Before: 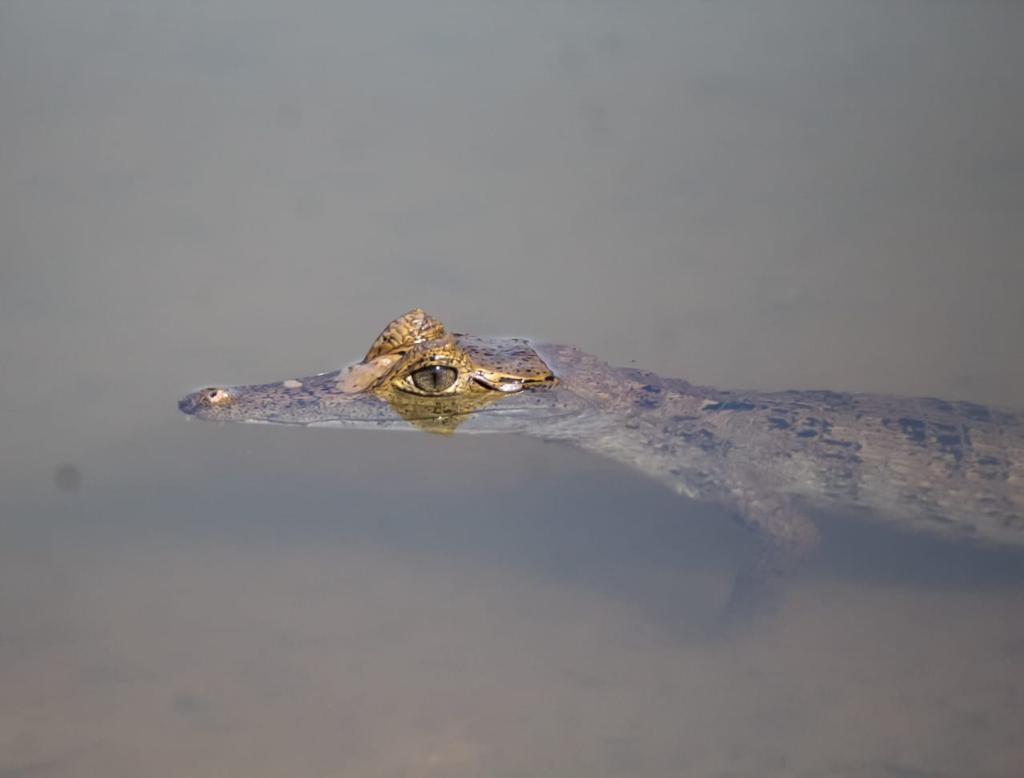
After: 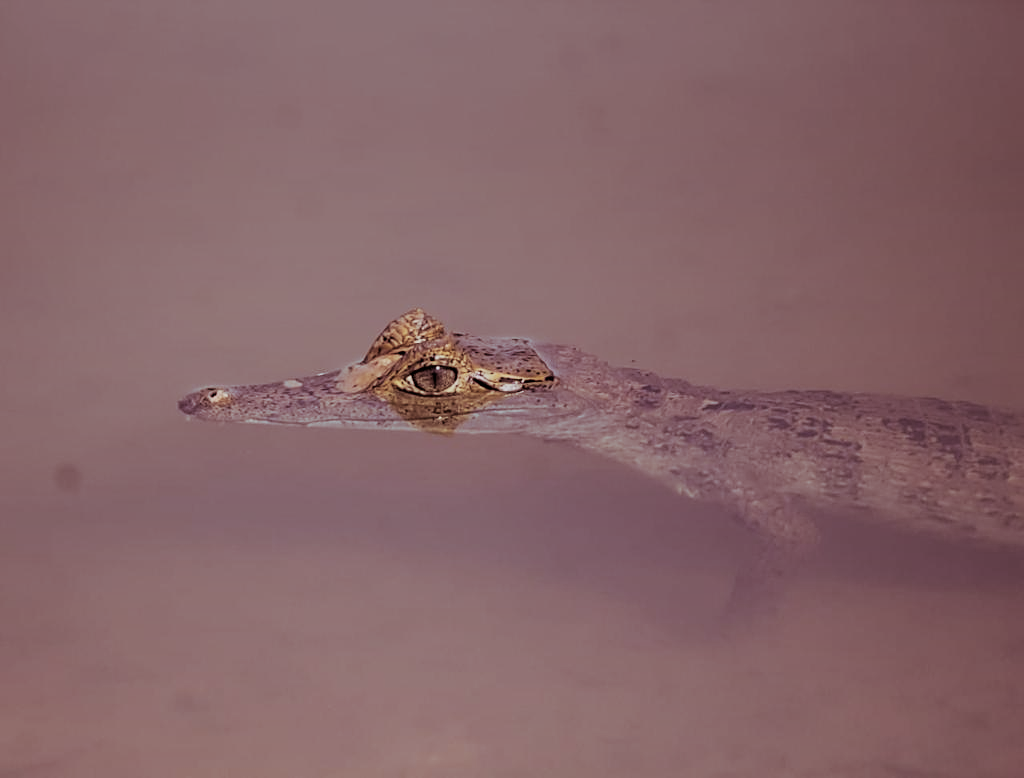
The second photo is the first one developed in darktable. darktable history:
split-toning: on, module defaults
sharpen: on, module defaults
filmic rgb: black relative exposure -16 EV, white relative exposure 6.92 EV, hardness 4.7
graduated density: rotation -0.352°, offset 57.64
